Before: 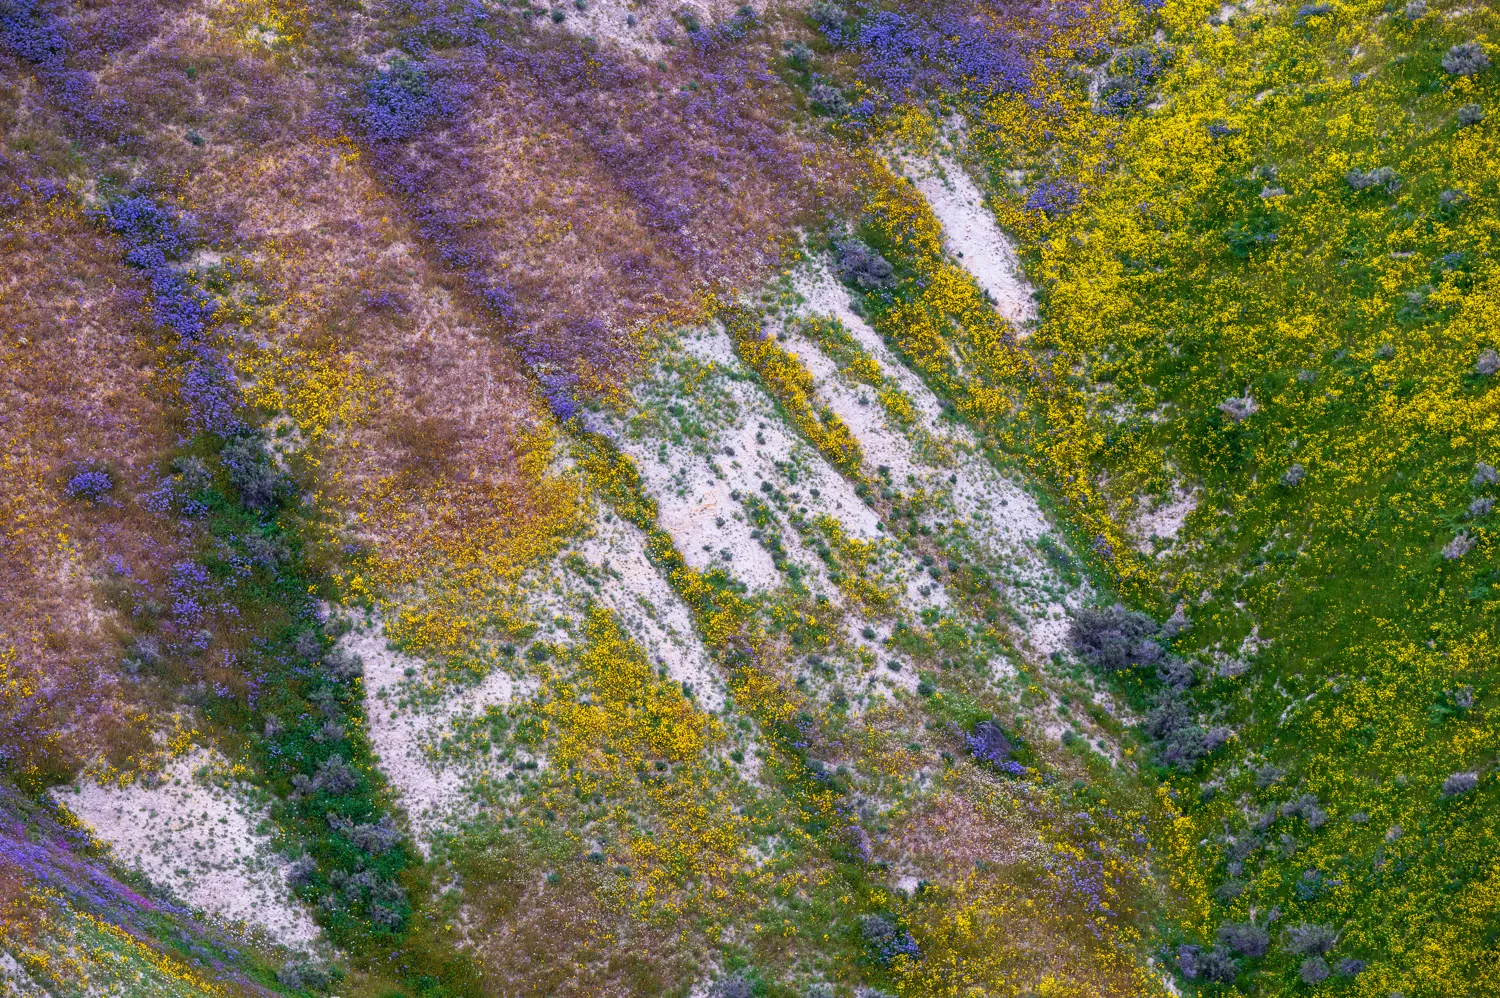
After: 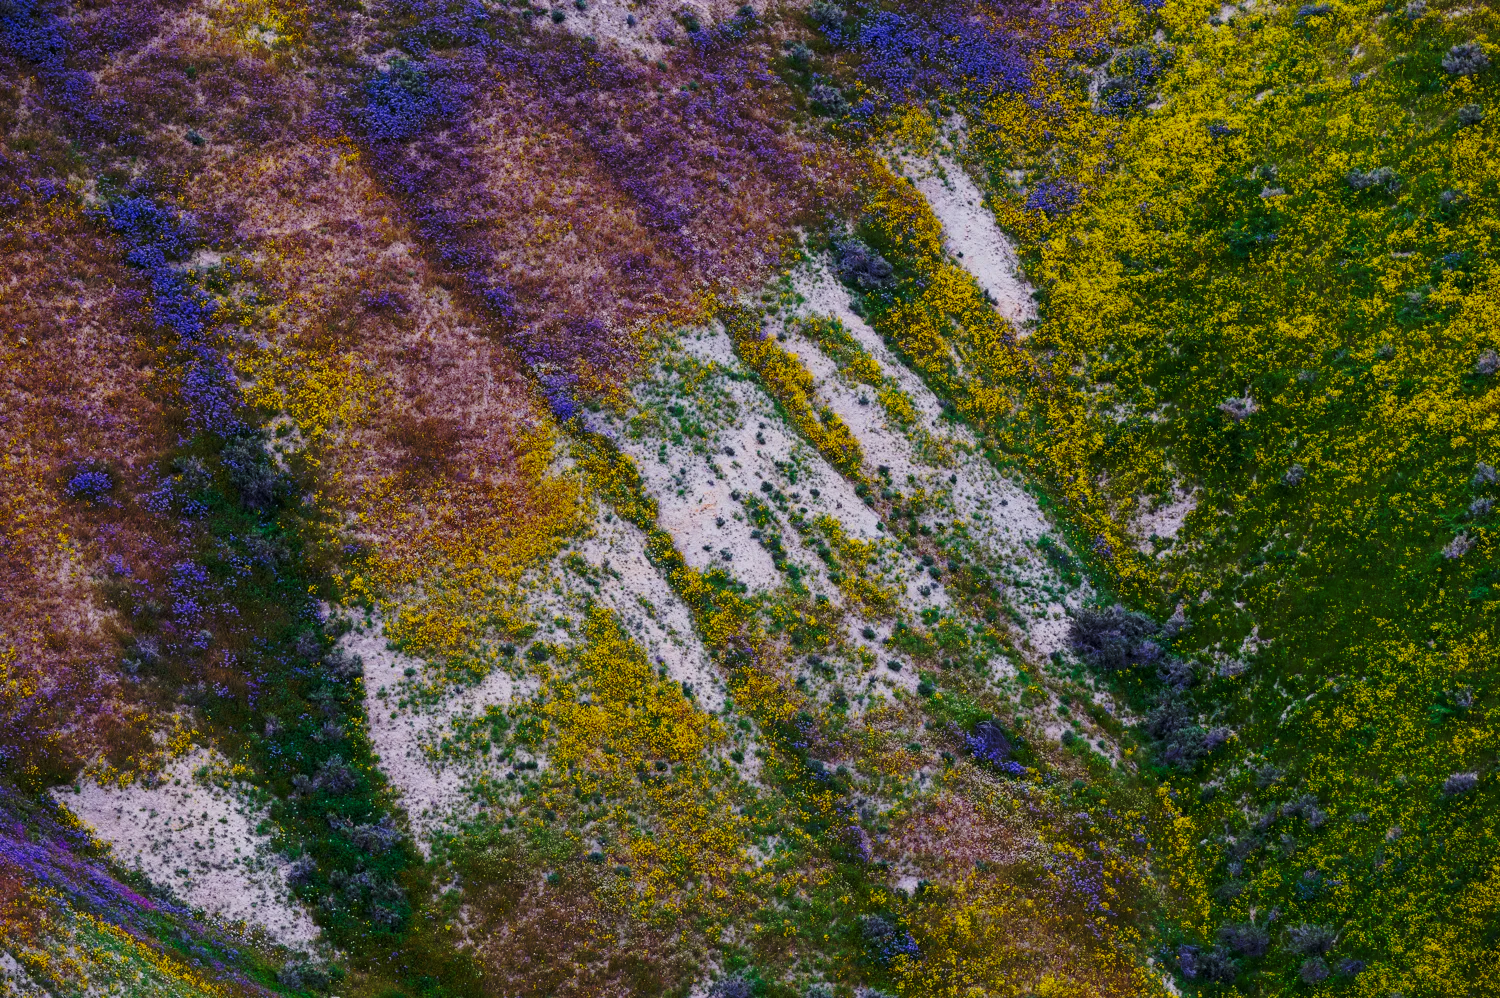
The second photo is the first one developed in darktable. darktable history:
base curve: curves: ch0 [(0, 0) (0.073, 0.04) (0.157, 0.139) (0.492, 0.492) (0.758, 0.758) (1, 1)], preserve colors none
exposure: exposure -0.487 EV, compensate highlight preservation false
haze removal: compatibility mode true, adaptive false
